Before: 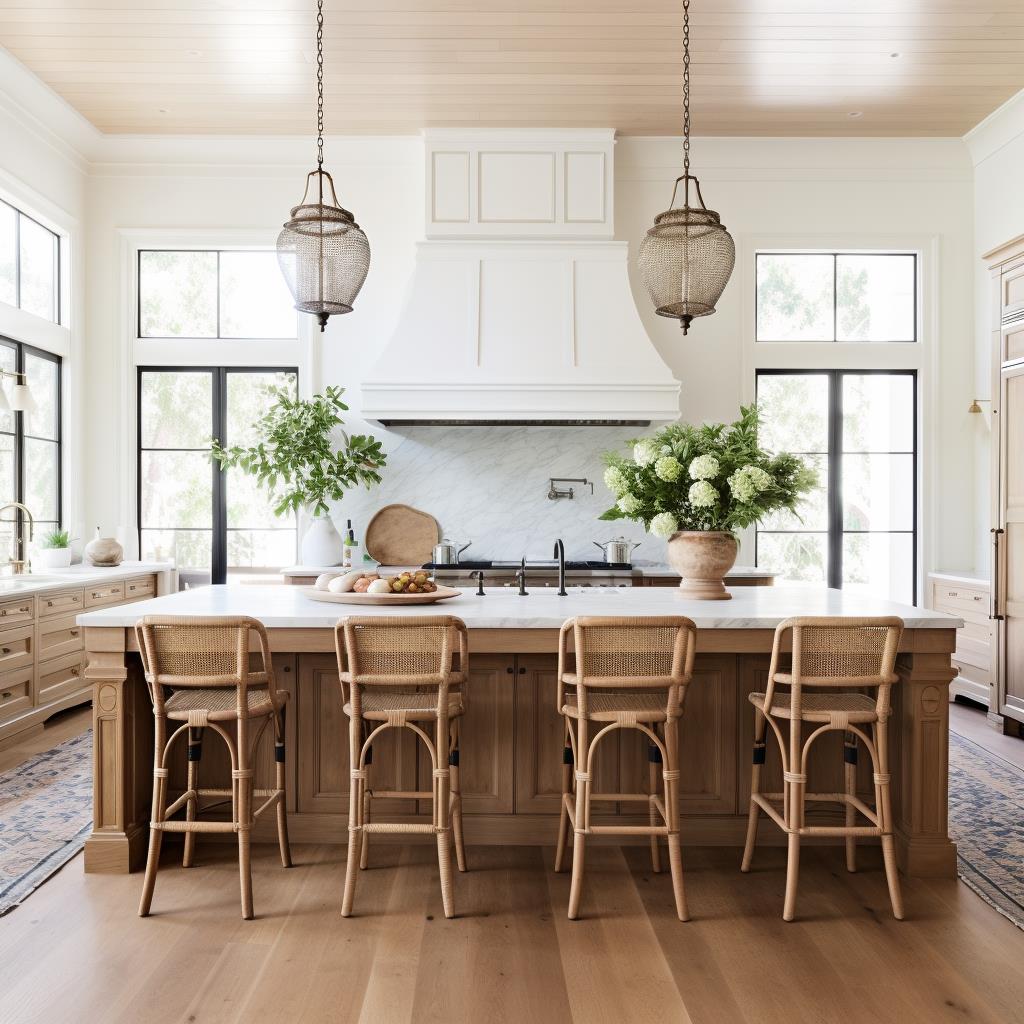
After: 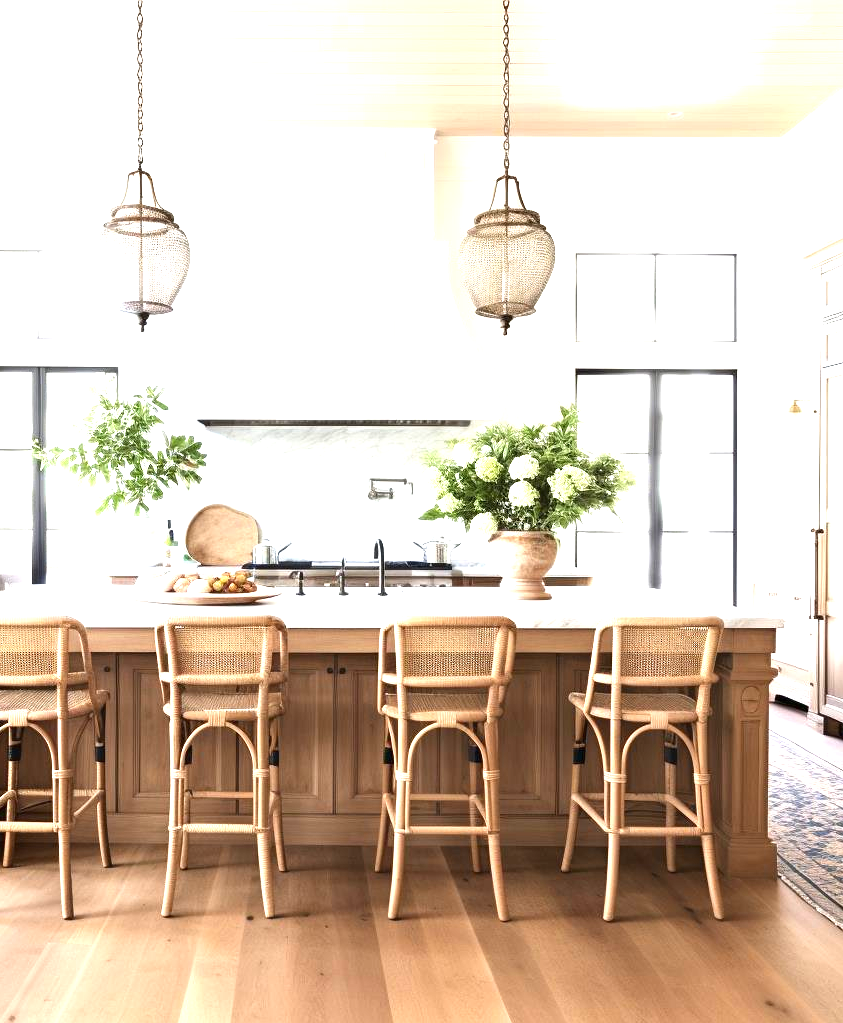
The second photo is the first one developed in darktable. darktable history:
exposure: black level correction 0, exposure 1.379 EV, compensate exposure bias true, compensate highlight preservation false
crop: left 17.582%, bottom 0.031%
